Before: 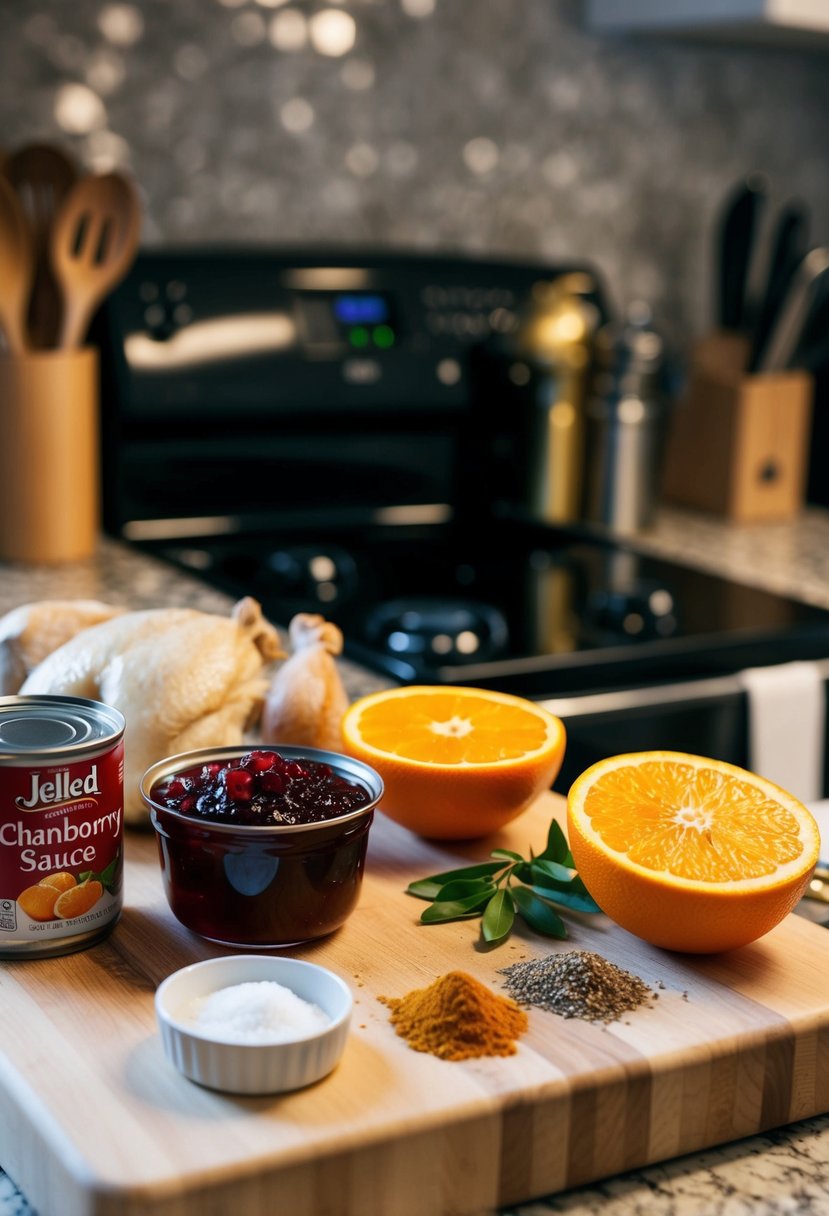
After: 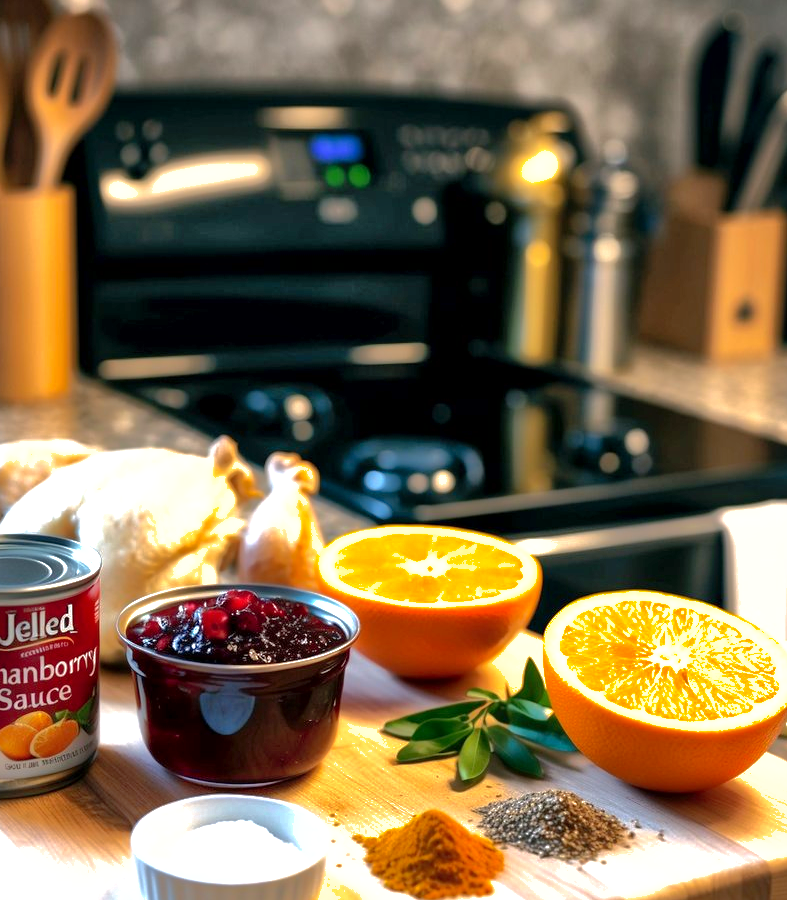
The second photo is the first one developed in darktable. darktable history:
local contrast: mode bilateral grid, contrast 20, coarseness 50, detail 148%, midtone range 0.2
crop and rotate: left 2.991%, top 13.302%, right 1.981%, bottom 12.636%
shadows and highlights: highlights -60
levels: levels [0, 0.394, 0.787]
